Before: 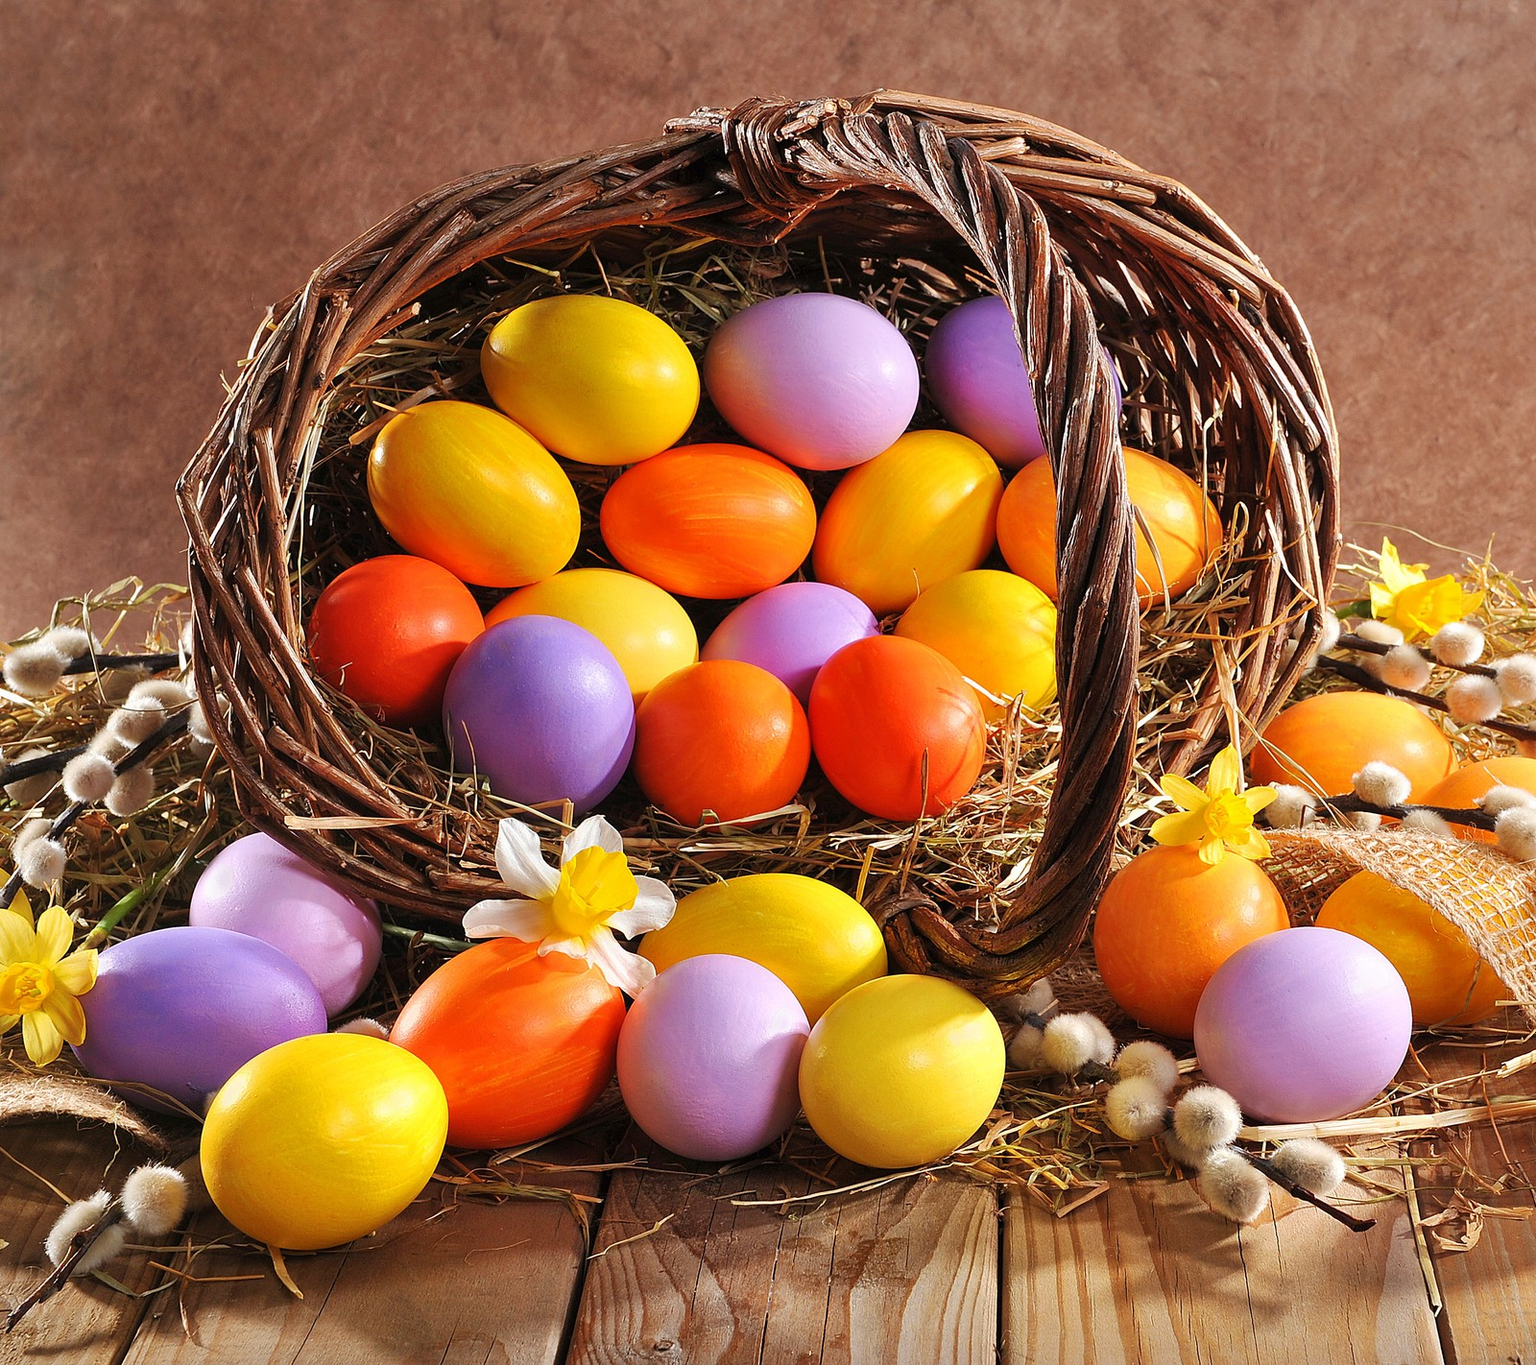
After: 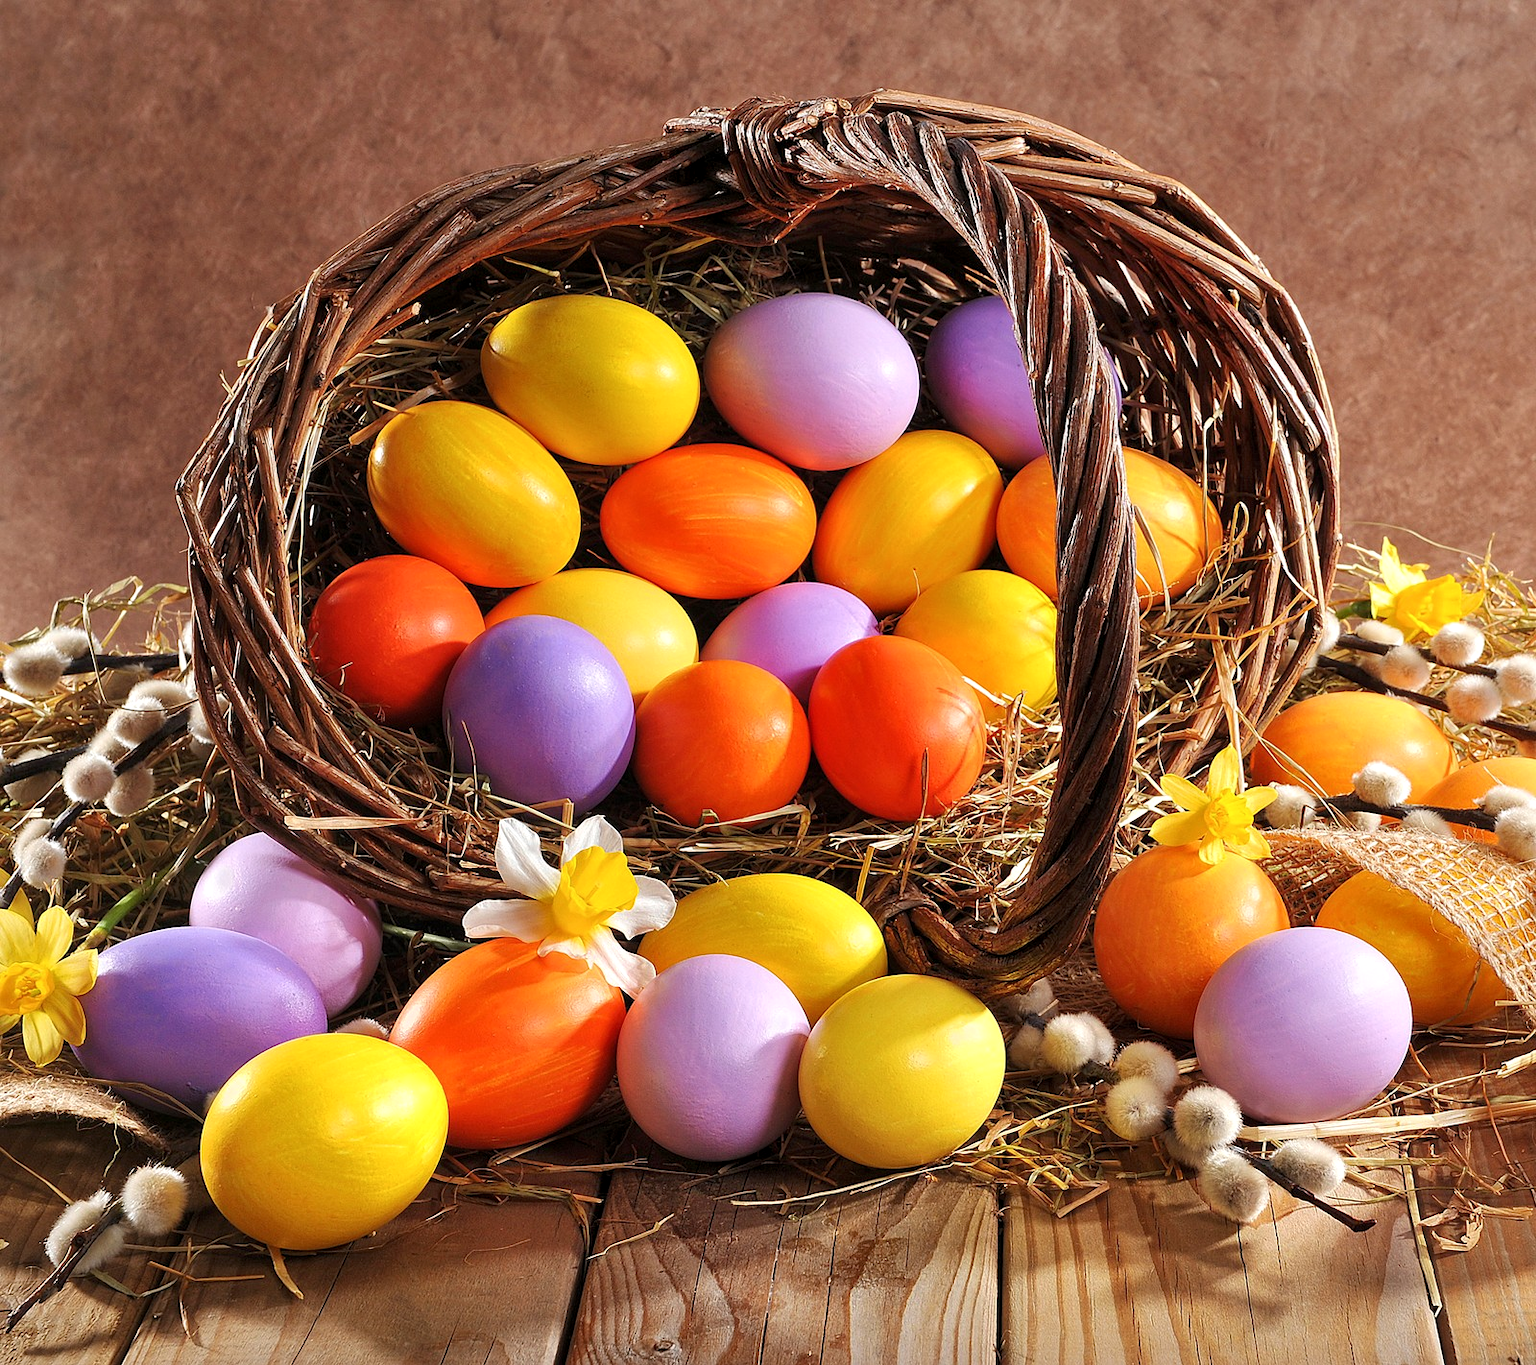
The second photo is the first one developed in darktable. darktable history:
local contrast: highlights 107%, shadows 100%, detail 119%, midtone range 0.2
